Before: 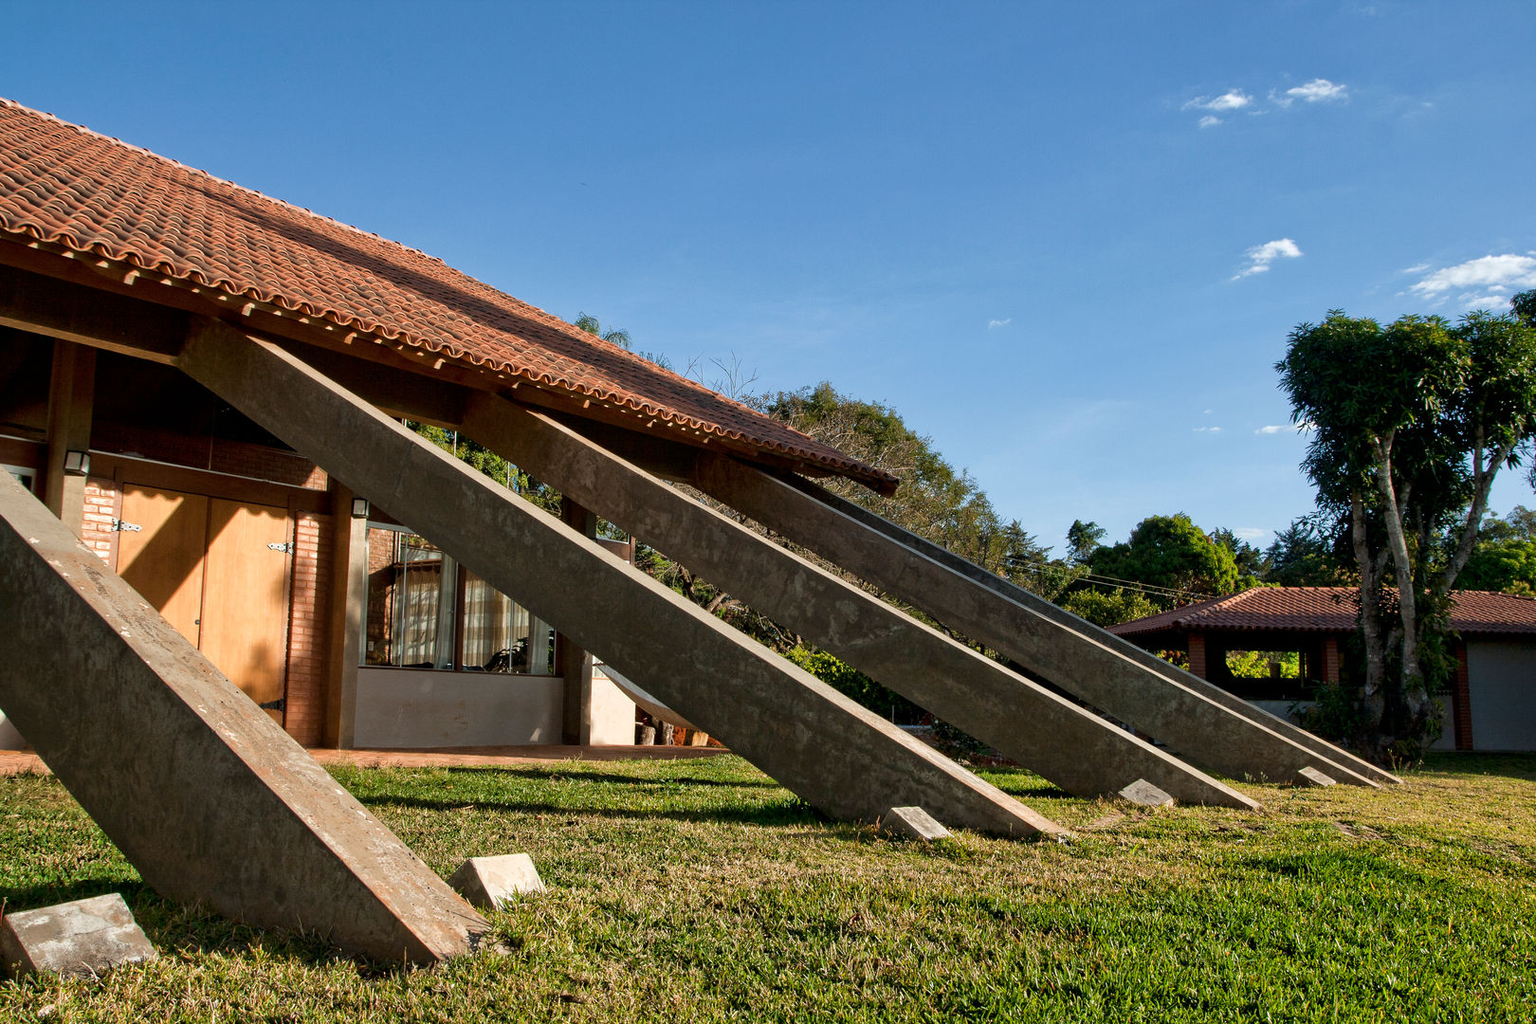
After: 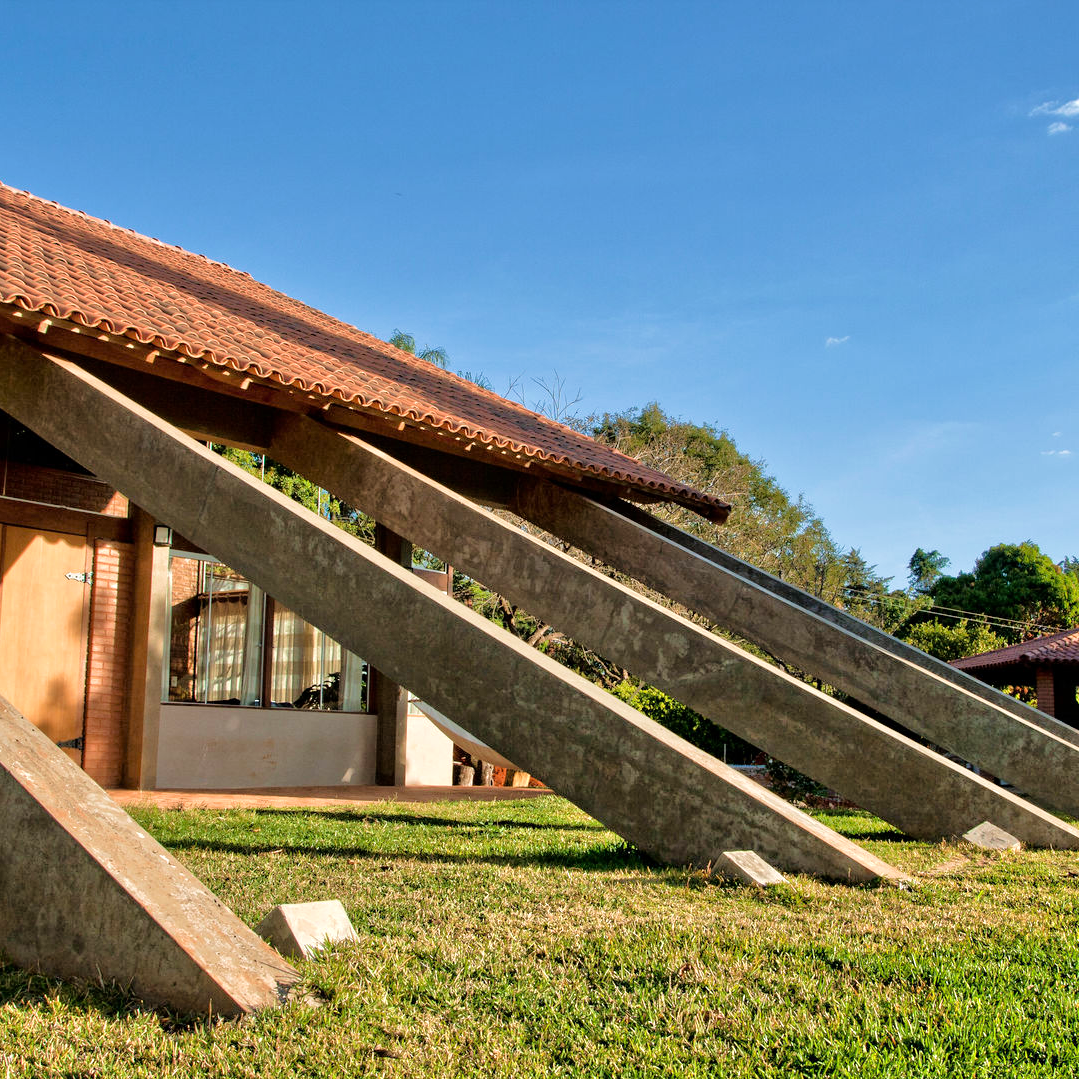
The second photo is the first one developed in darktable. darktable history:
tone equalizer: -7 EV 0.15 EV, -6 EV 0.6 EV, -5 EV 1.15 EV, -4 EV 1.33 EV, -3 EV 1.15 EV, -2 EV 0.6 EV, -1 EV 0.15 EV, mask exposure compensation -0.5 EV
velvia: on, module defaults
crop and rotate: left 13.409%, right 19.924%
